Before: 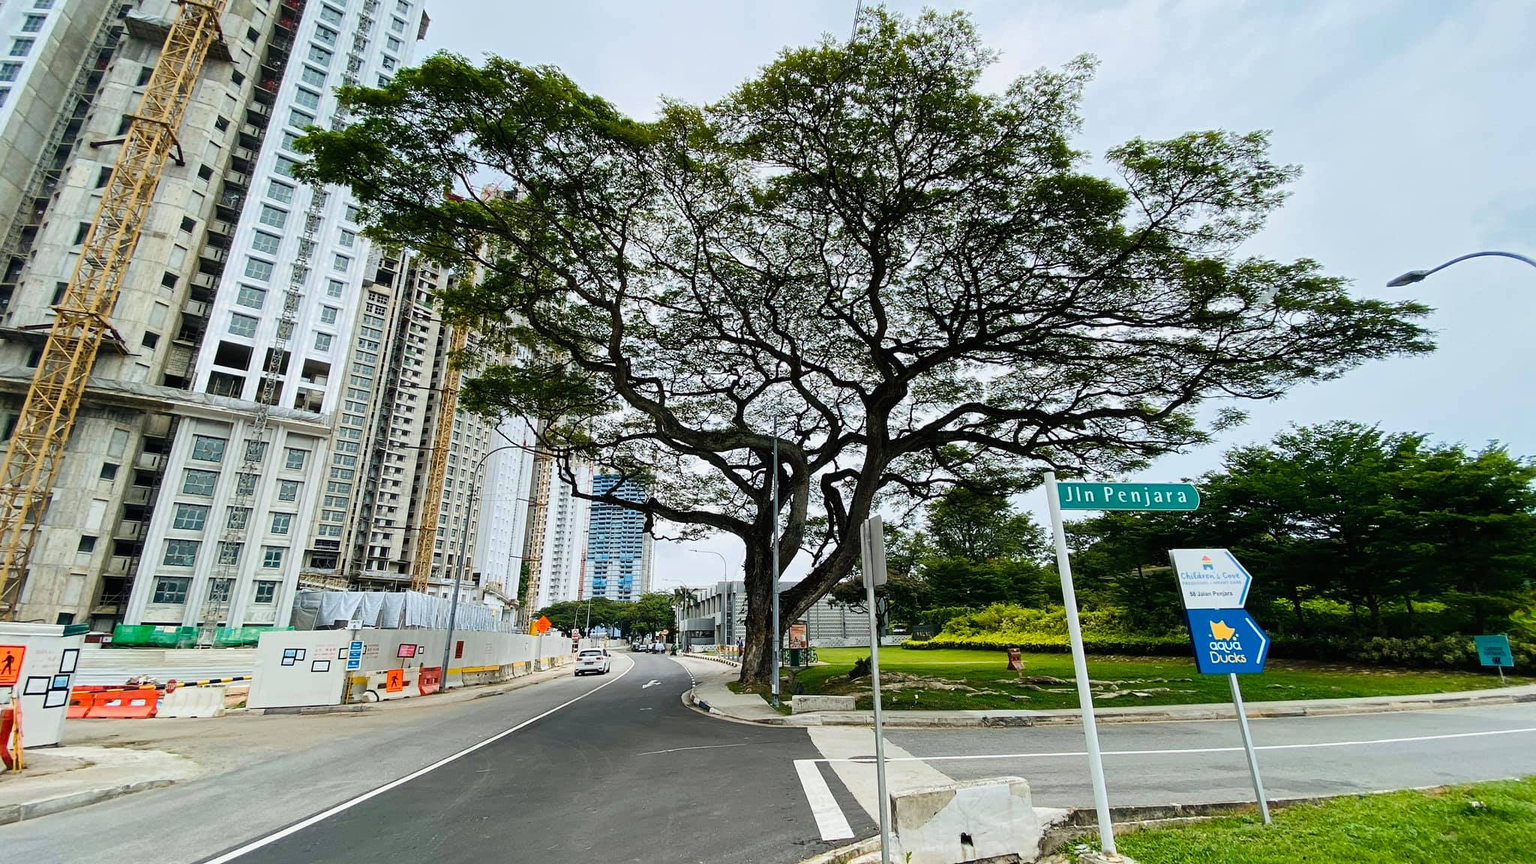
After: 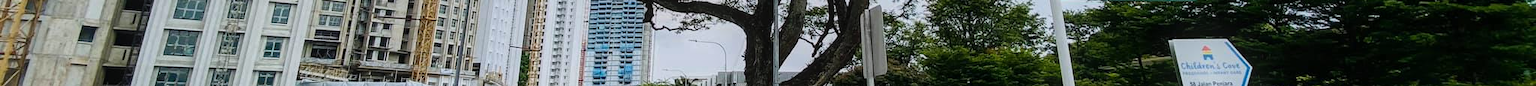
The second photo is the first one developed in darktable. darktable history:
white balance: red 1.004, blue 1.024
graduated density: rotation 5.63°, offset 76.9
crop and rotate: top 59.084%, bottom 30.916%
local contrast: detail 110%
